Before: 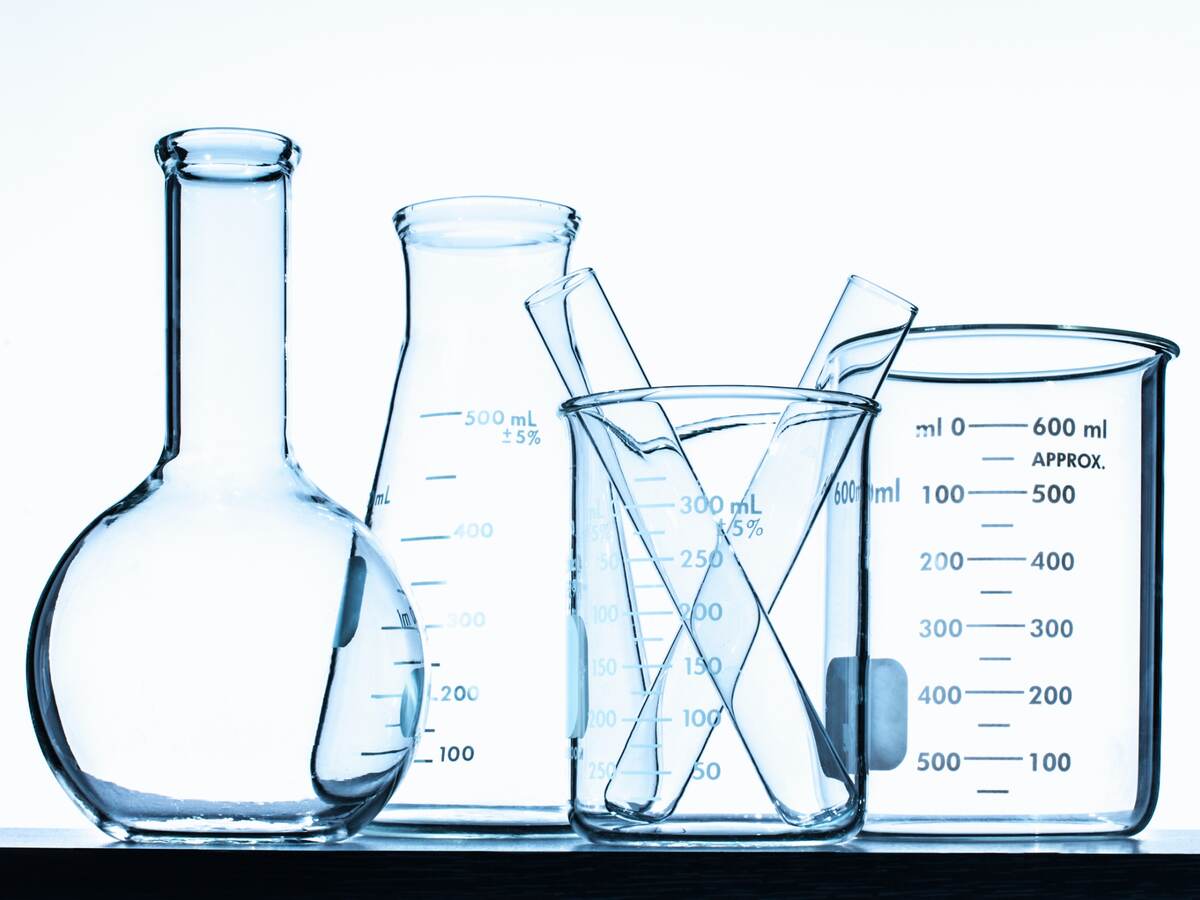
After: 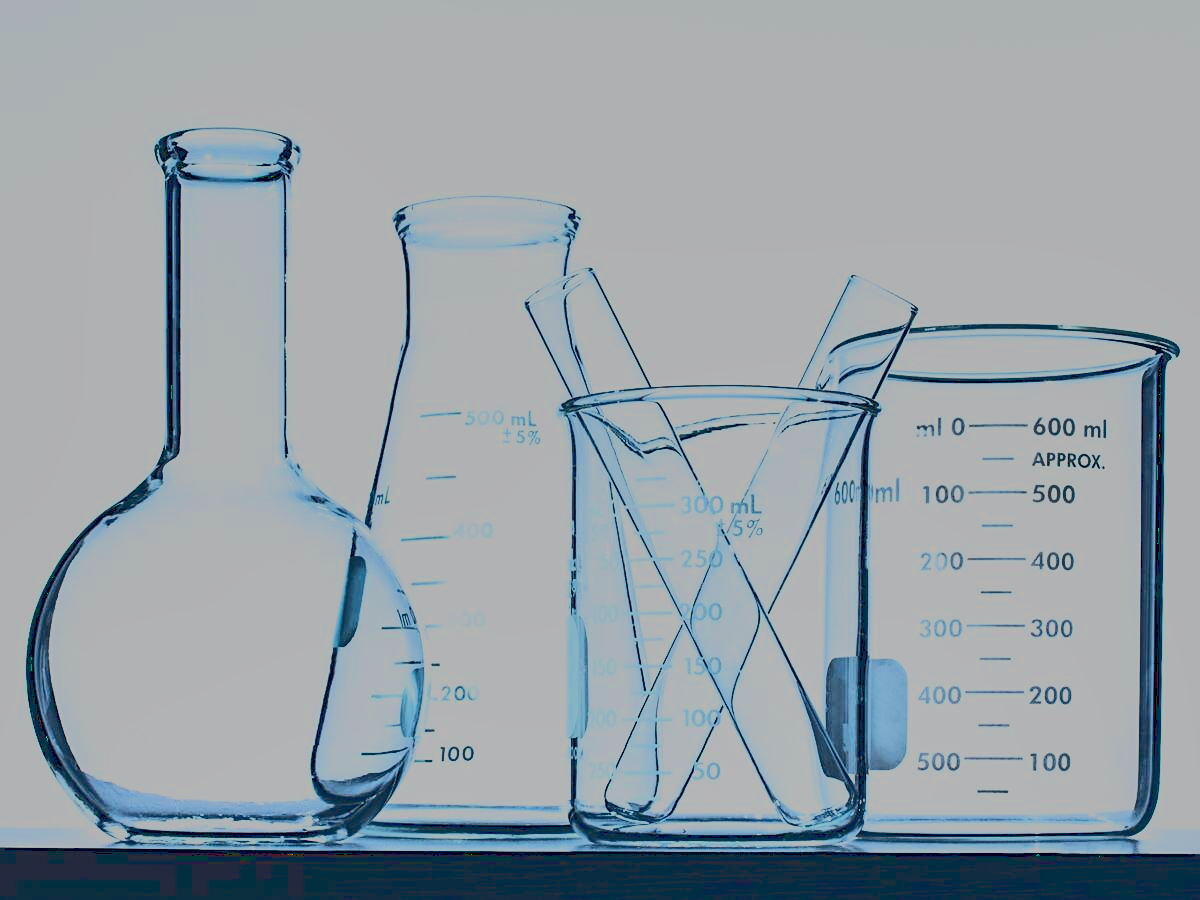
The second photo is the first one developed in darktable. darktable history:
sharpen: on, module defaults
shadows and highlights: shadows 40.11, highlights -59.81
contrast brightness saturation: contrast 0.374, brightness 0.104
tone curve: curves: ch0 [(0, 0.148) (0.191, 0.225) (0.712, 0.695) (0.864, 0.797) (1, 0.839)]
